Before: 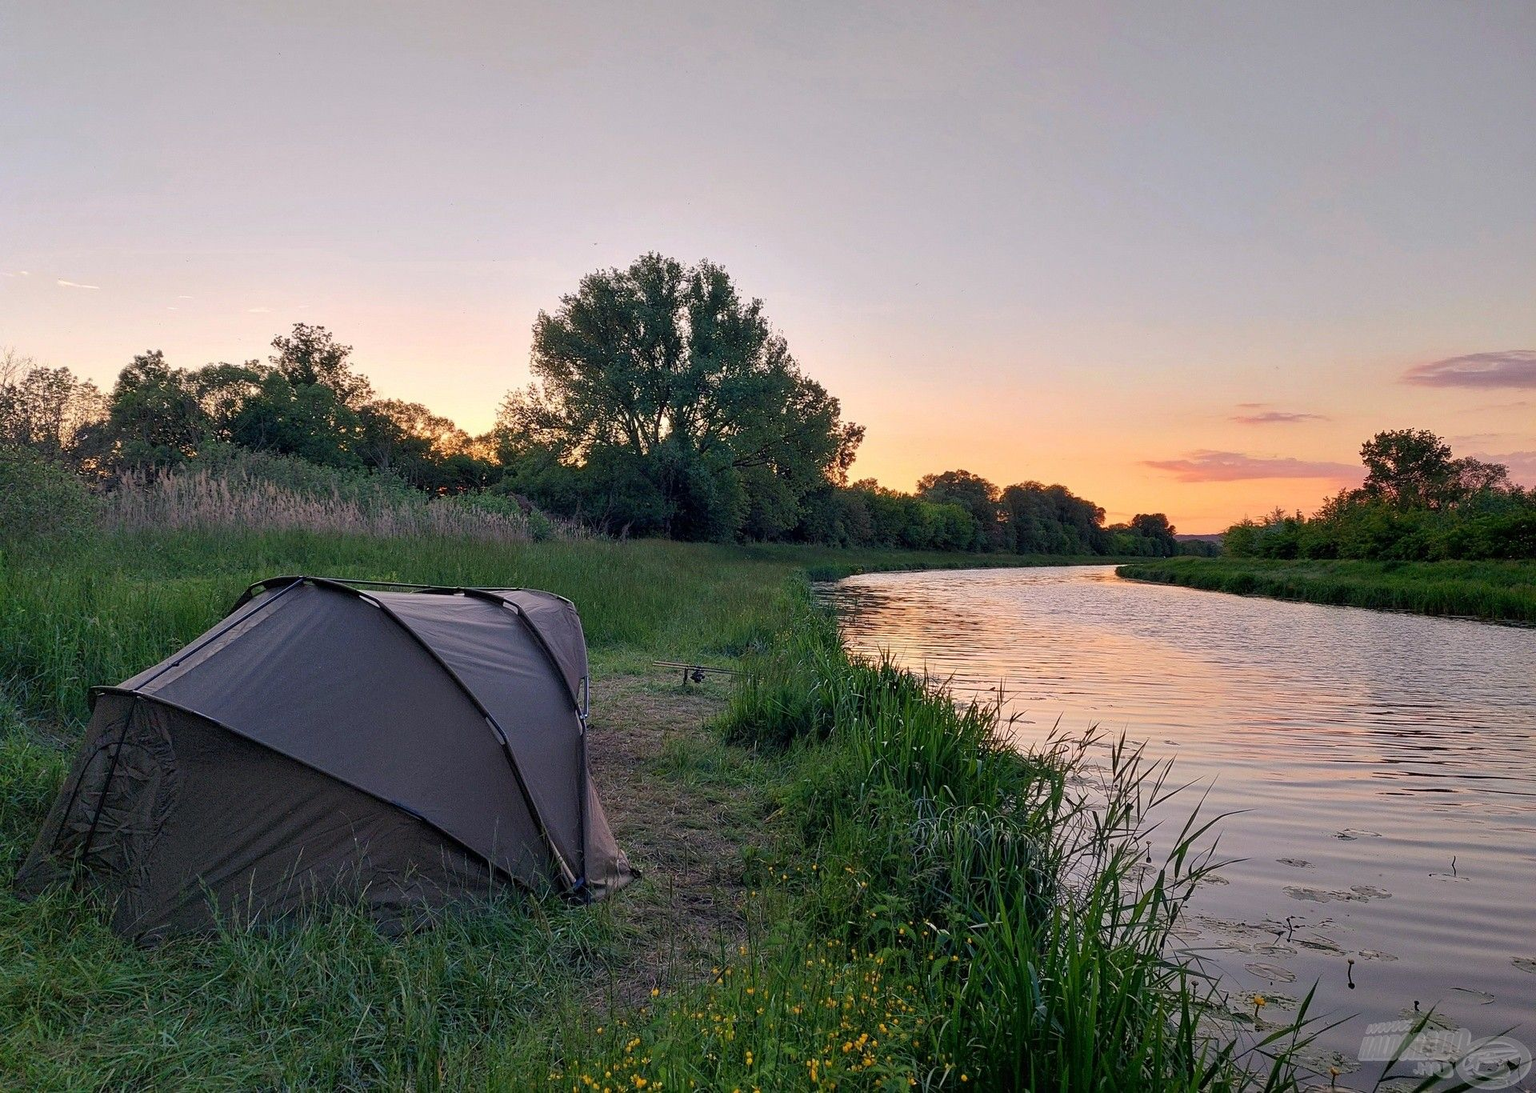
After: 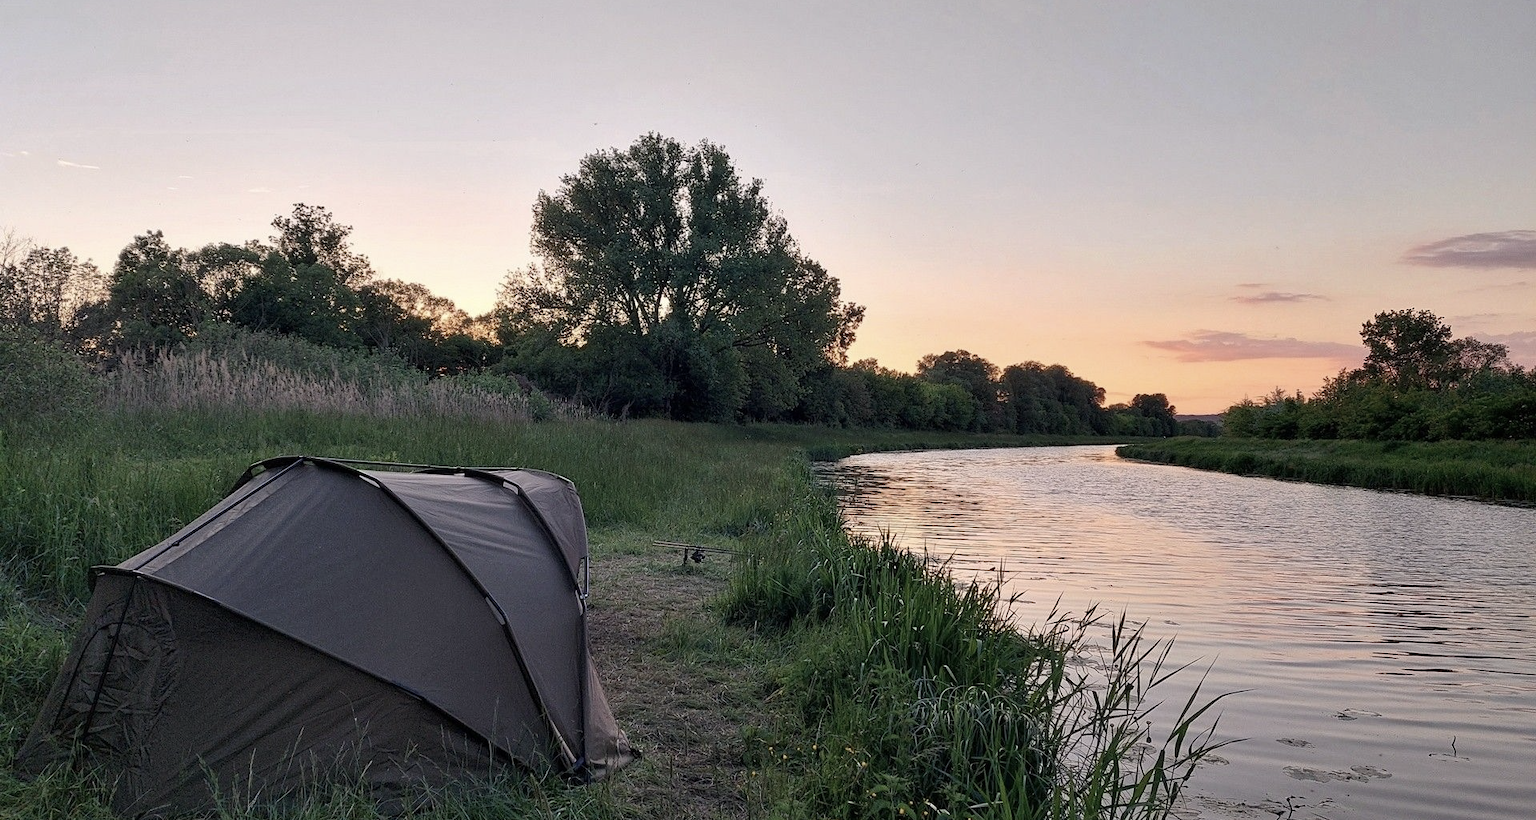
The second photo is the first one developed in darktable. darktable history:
crop: top 11.009%, bottom 13.916%
contrast brightness saturation: contrast 0.101, saturation -0.374
